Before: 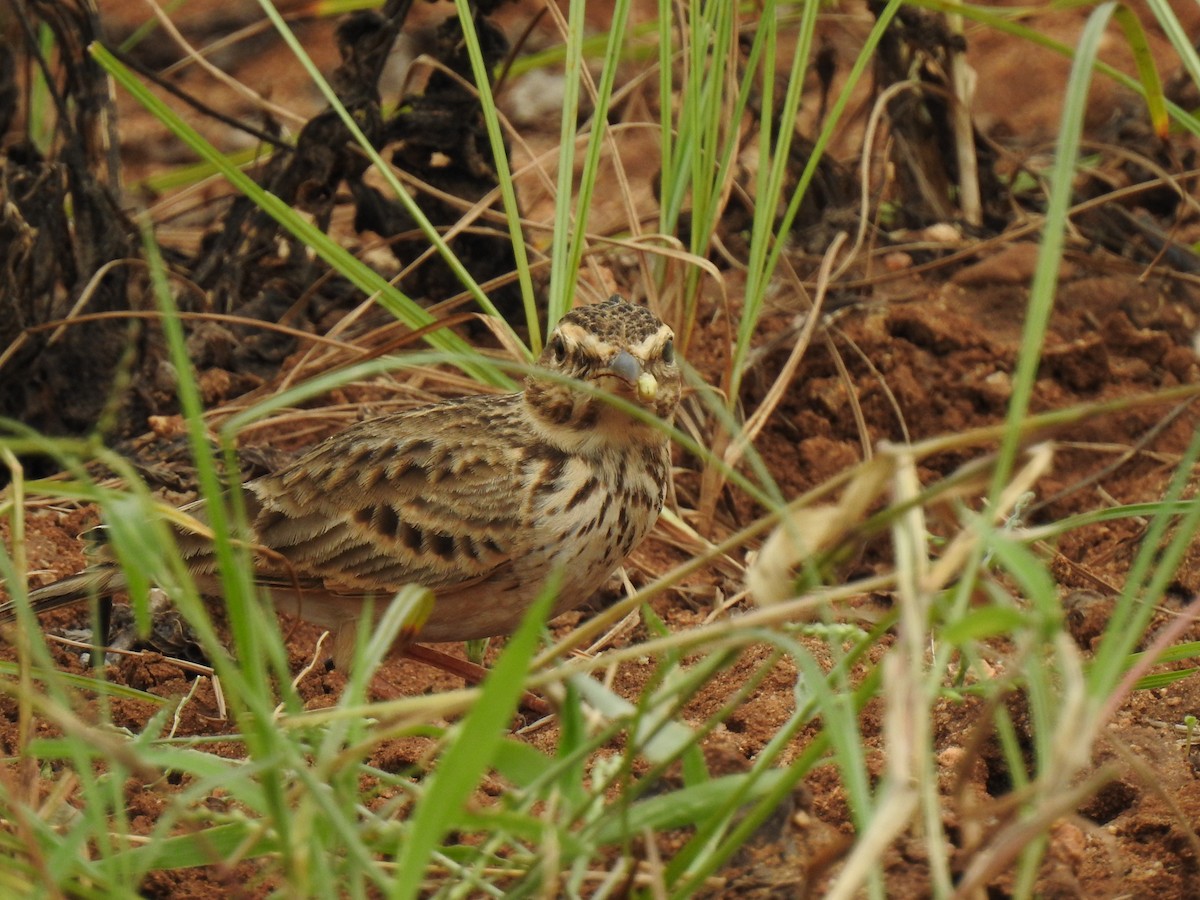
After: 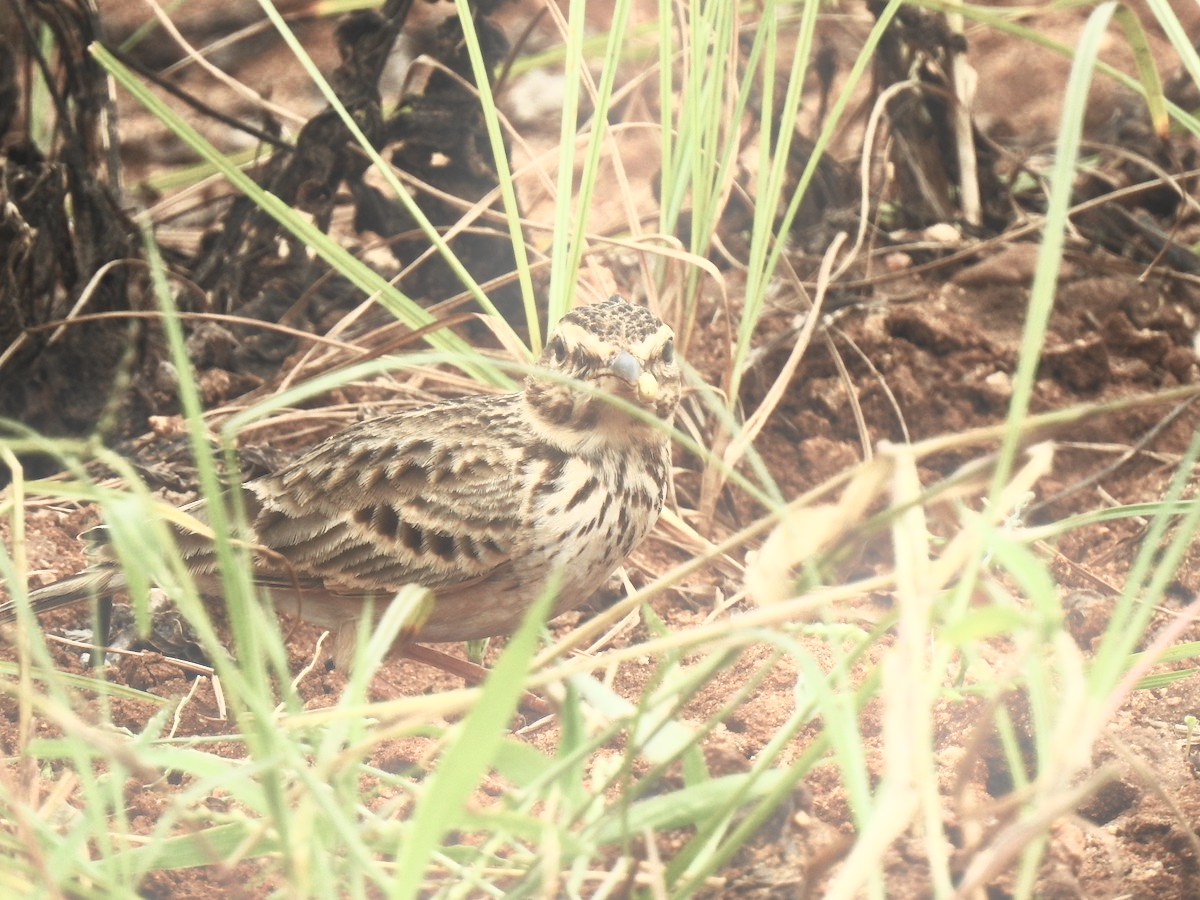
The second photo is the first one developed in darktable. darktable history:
contrast brightness saturation: contrast 0.57, brightness 0.57, saturation -0.34
bloom: on, module defaults
